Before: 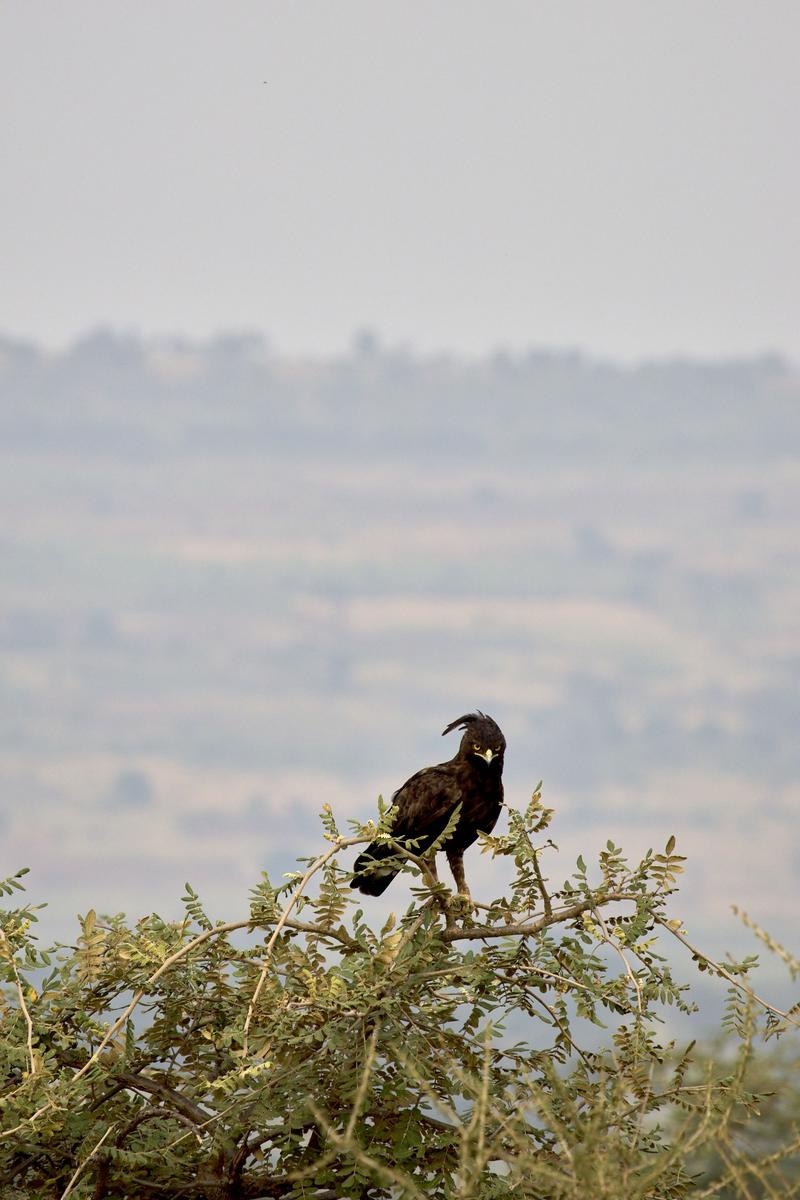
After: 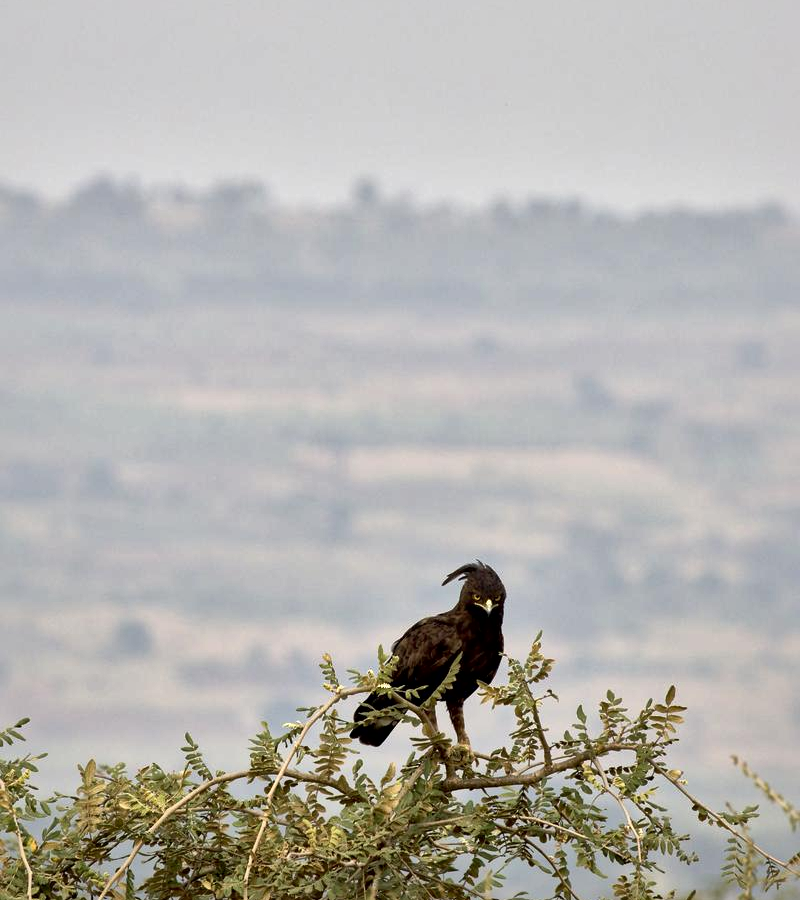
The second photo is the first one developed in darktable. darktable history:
crop and rotate: top 12.5%, bottom 12.5%
local contrast: mode bilateral grid, contrast 20, coarseness 50, detail 171%, midtone range 0.2
